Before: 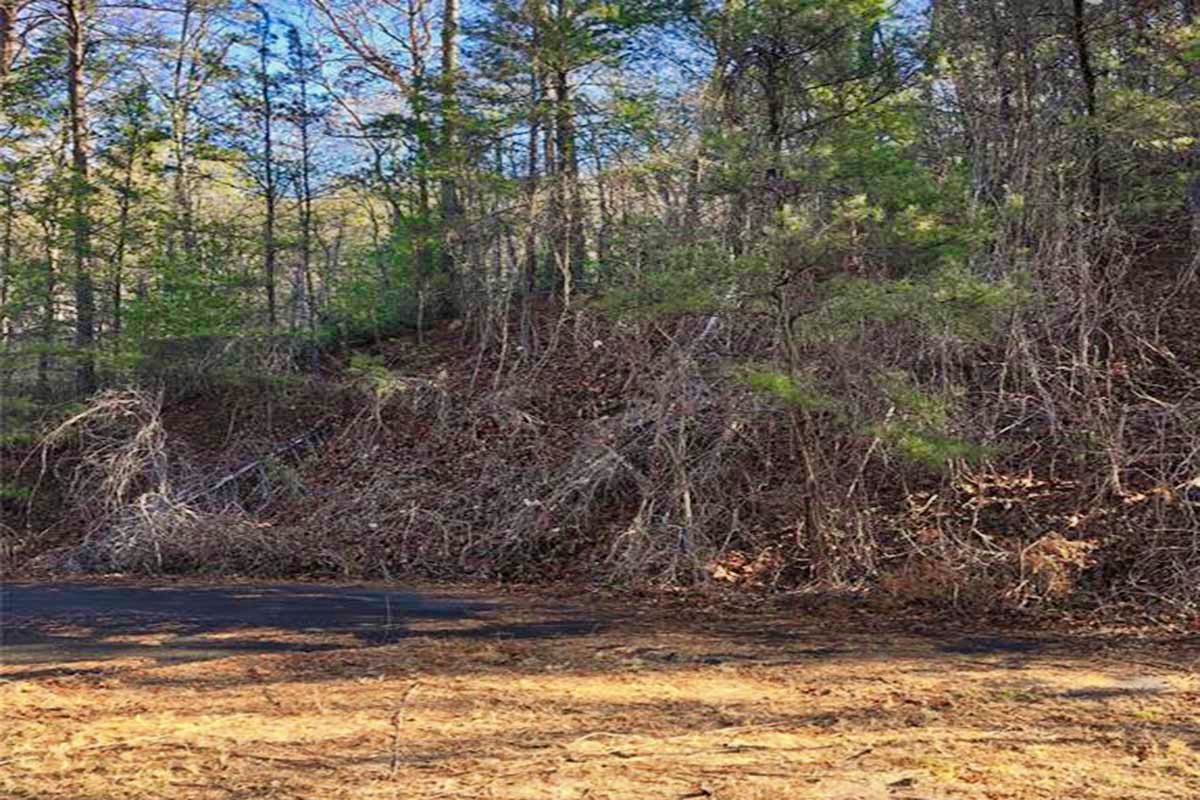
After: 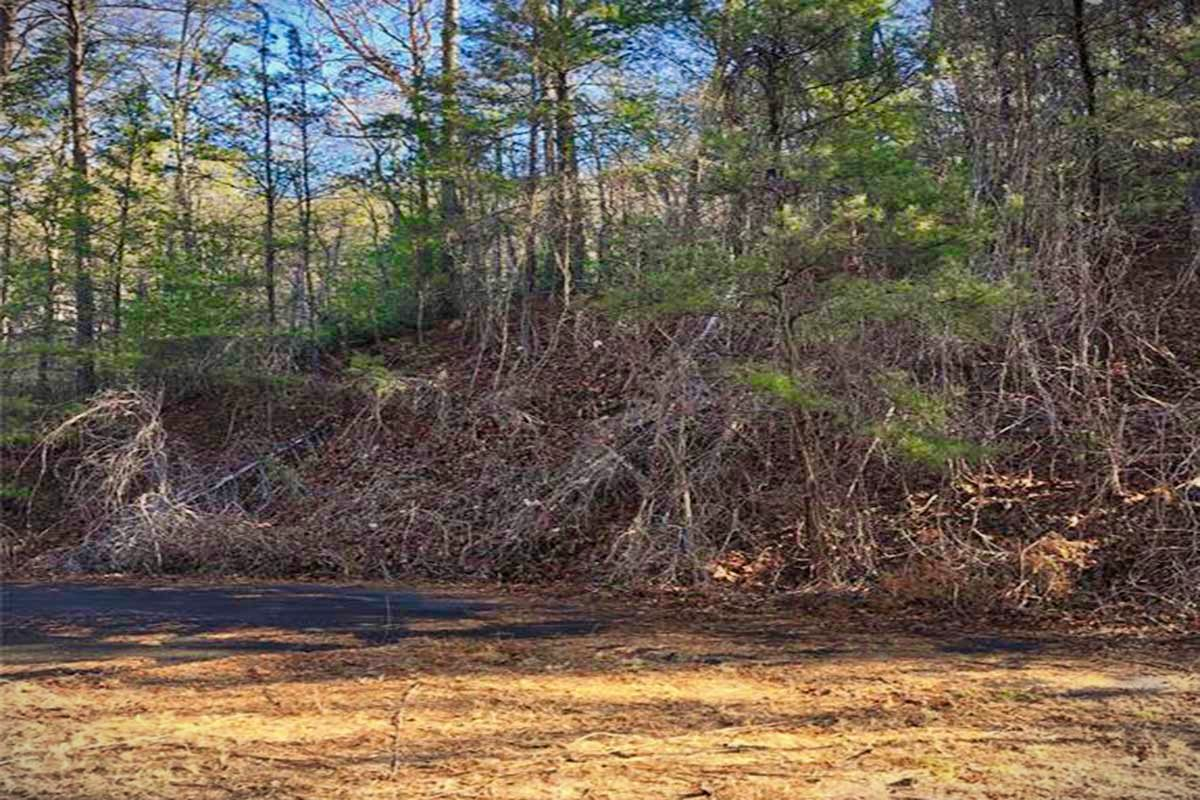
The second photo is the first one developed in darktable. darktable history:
vignetting: fall-off start 99.18%, width/height ratio 1.309
color balance rgb: perceptual saturation grading › global saturation 0.753%, global vibrance 20%
